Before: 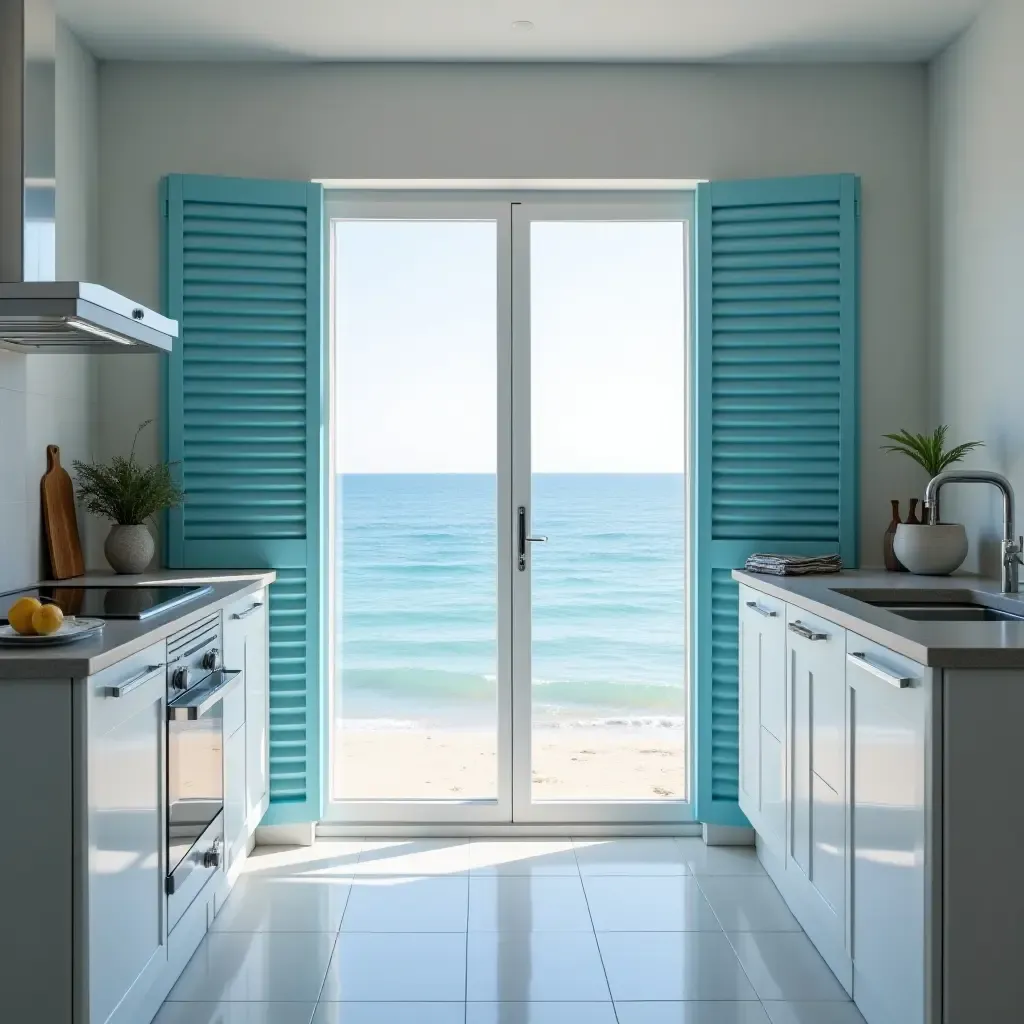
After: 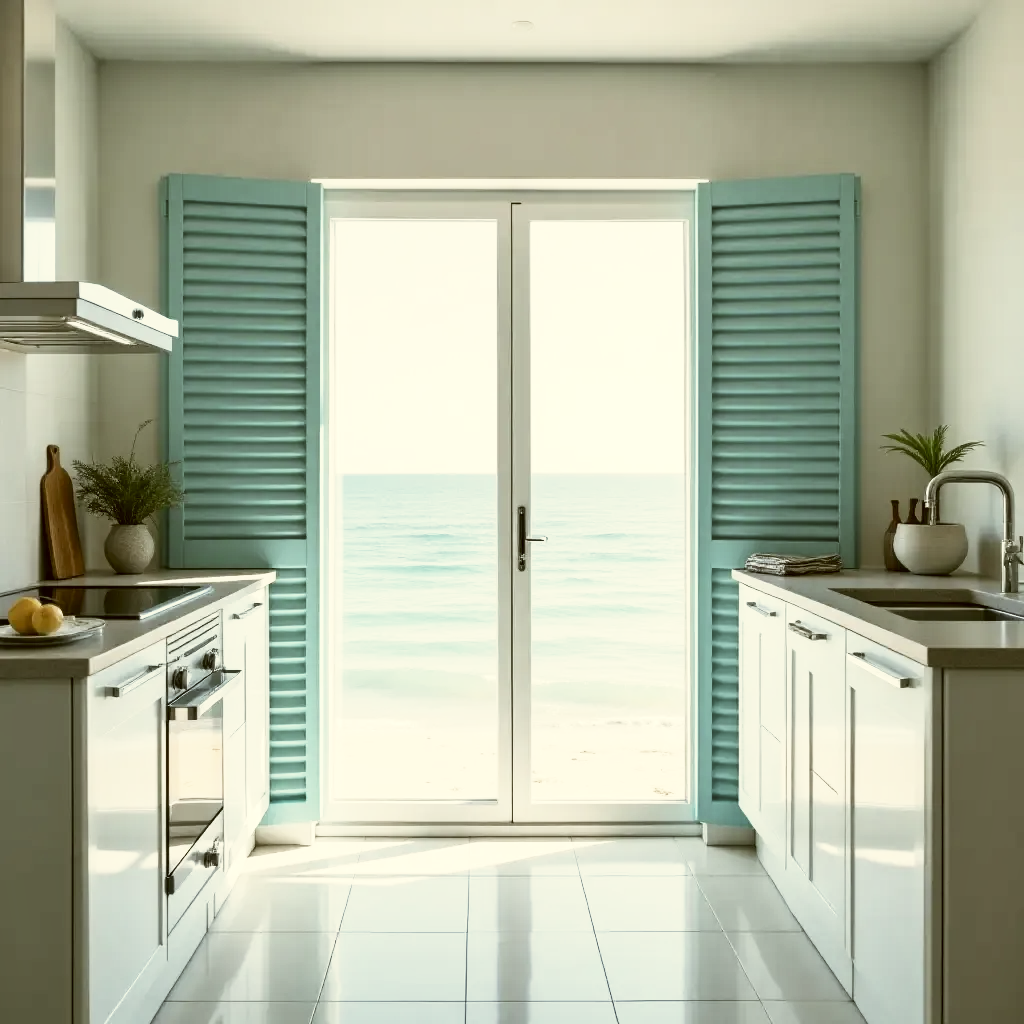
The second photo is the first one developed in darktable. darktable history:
base curve: curves: ch0 [(0, 0) (0.557, 0.834) (1, 1)], preserve colors none
color correction: highlights a* -1.37, highlights b* 10.16, shadows a* 0.344, shadows b* 19.17
shadows and highlights: shadows -87.43, highlights -36.49, soften with gaussian
contrast brightness saturation: contrast 0.103, saturation -0.362
